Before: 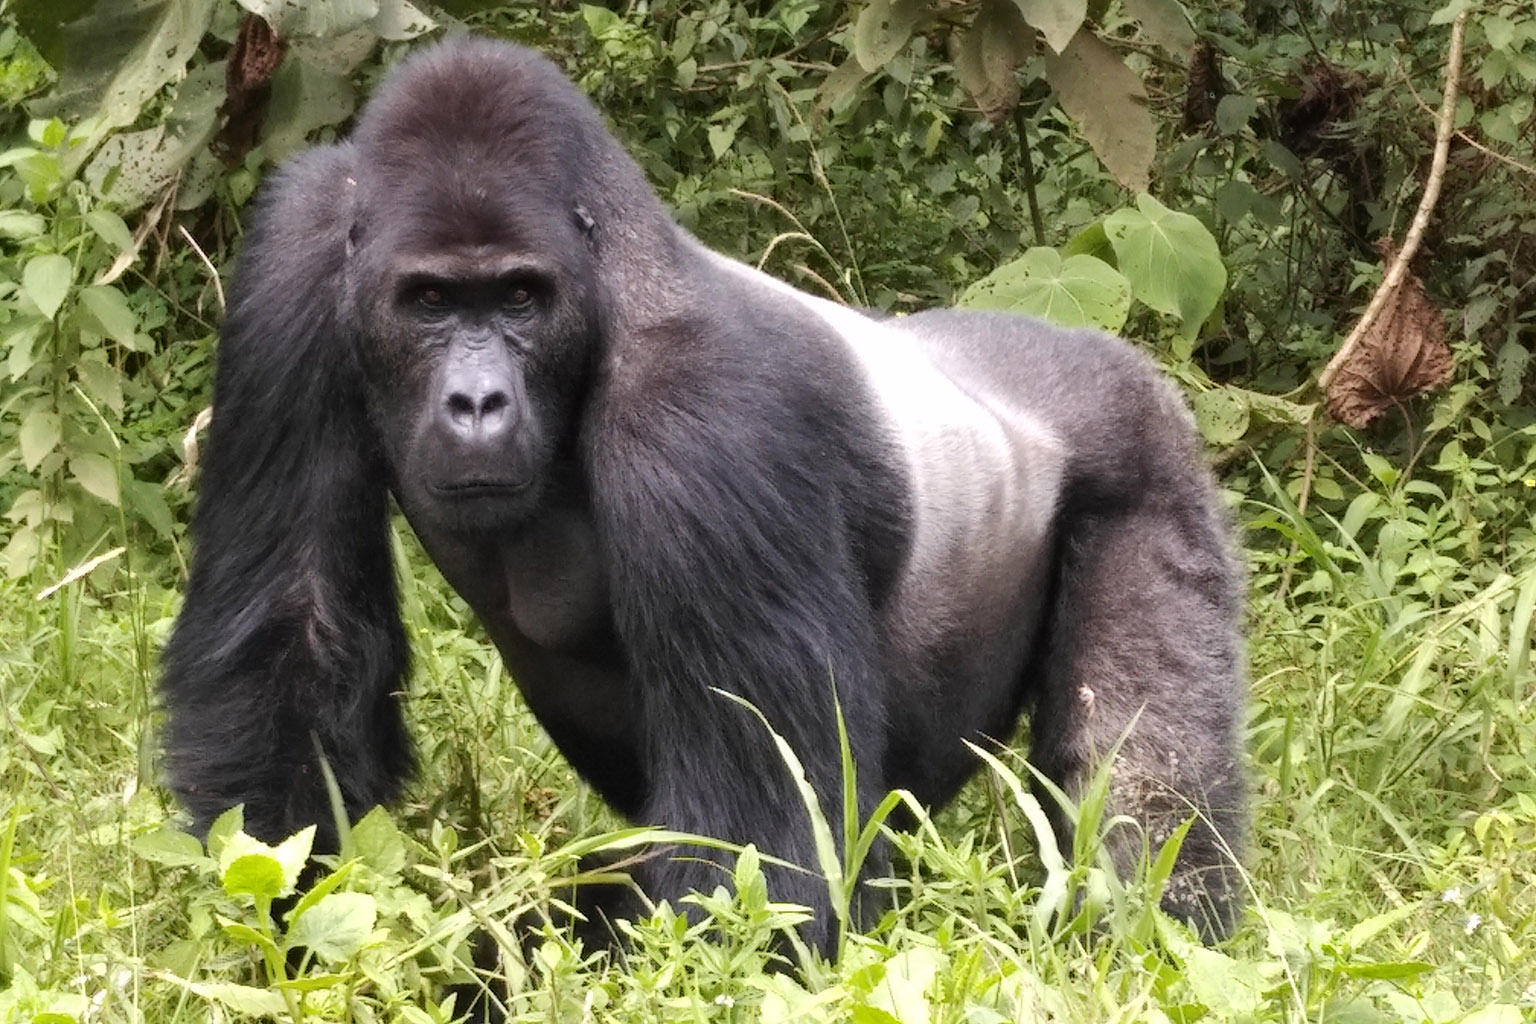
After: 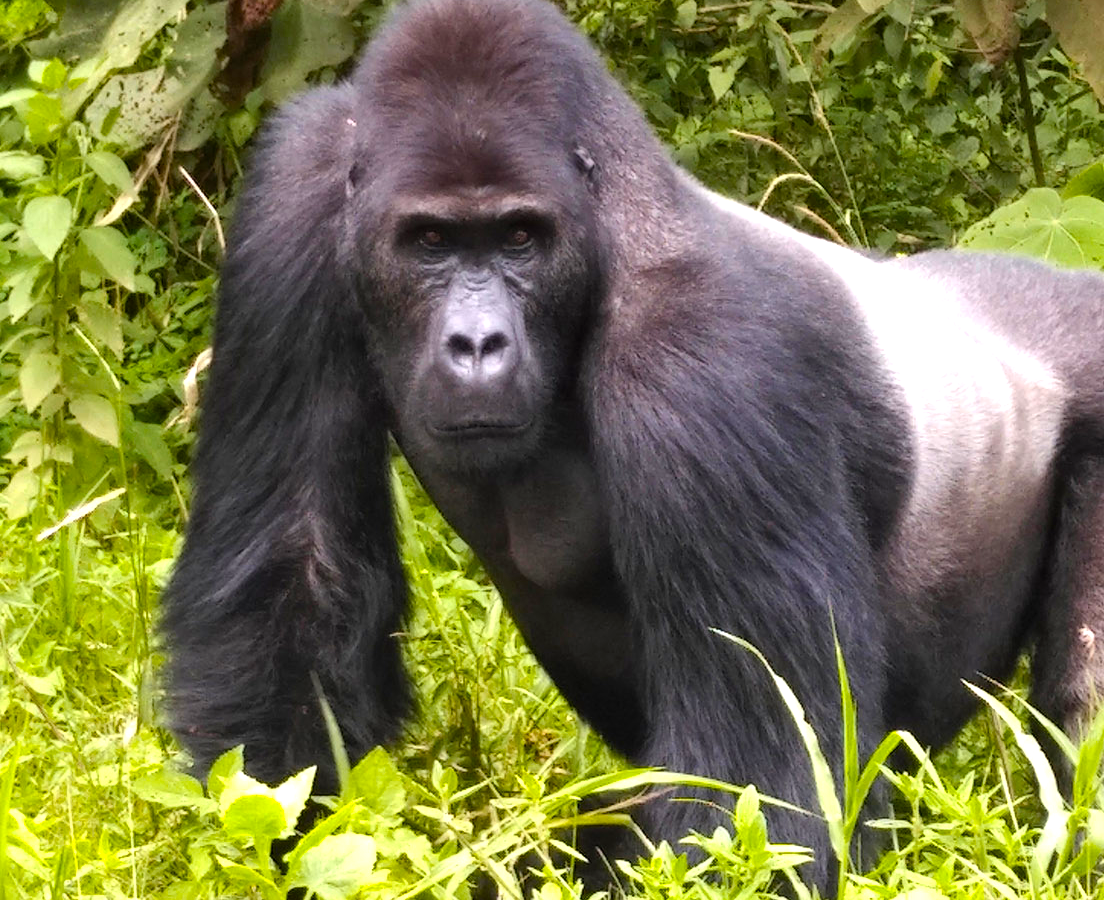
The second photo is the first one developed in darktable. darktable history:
crop: top 5.803%, right 27.864%, bottom 5.804%
color balance rgb: perceptual saturation grading › global saturation 36%, perceptual brilliance grading › global brilliance 10%, global vibrance 20%
tone equalizer: -8 EV -0.55 EV
